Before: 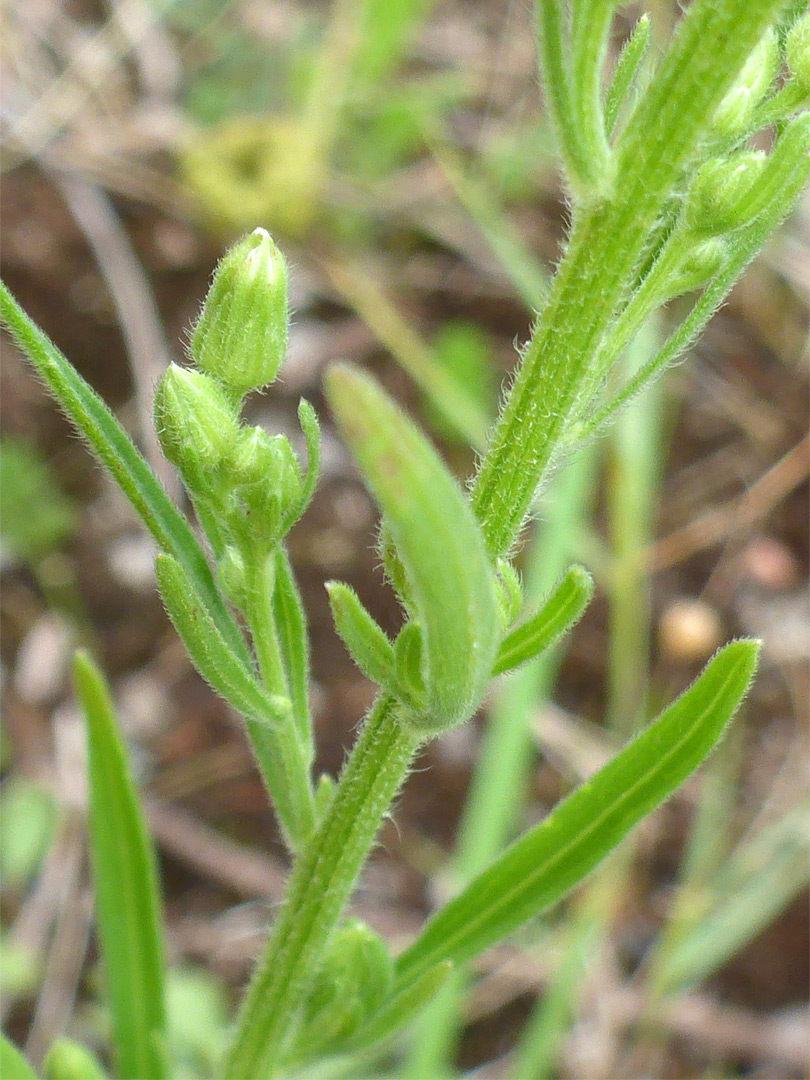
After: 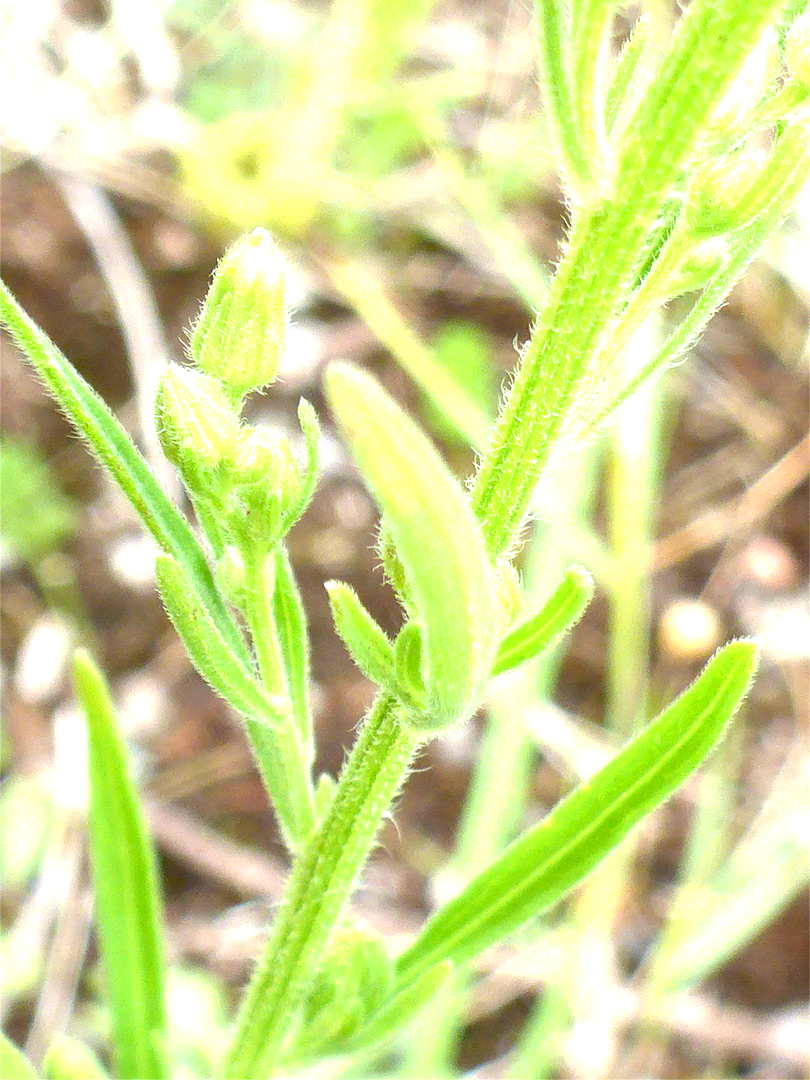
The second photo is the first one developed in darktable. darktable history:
contrast brightness saturation: saturation -0.067
exposure: black level correction 0.009, exposure 1.415 EV, compensate highlight preservation false
